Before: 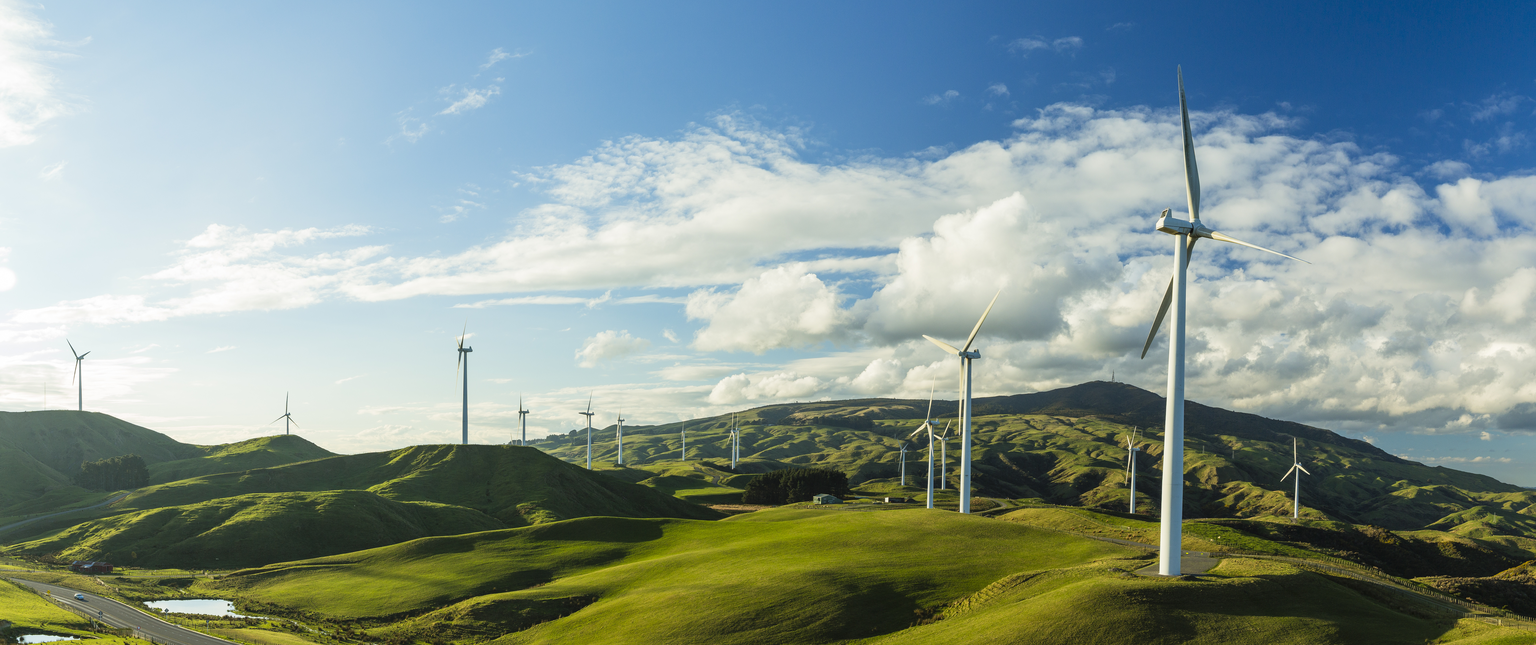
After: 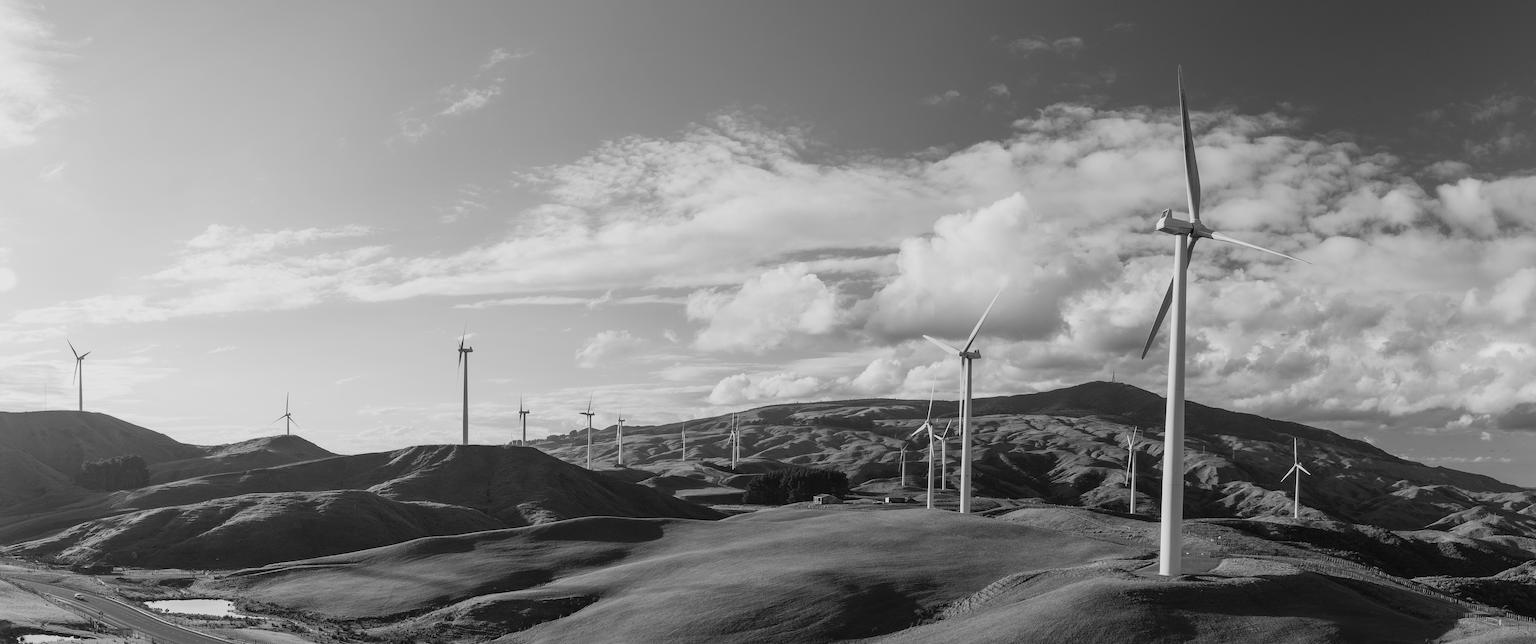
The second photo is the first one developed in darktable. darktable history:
monochrome: a 73.58, b 64.21
exposure: black level correction 0.001, exposure 0.5 EV, compensate exposure bias true, compensate highlight preservation false
